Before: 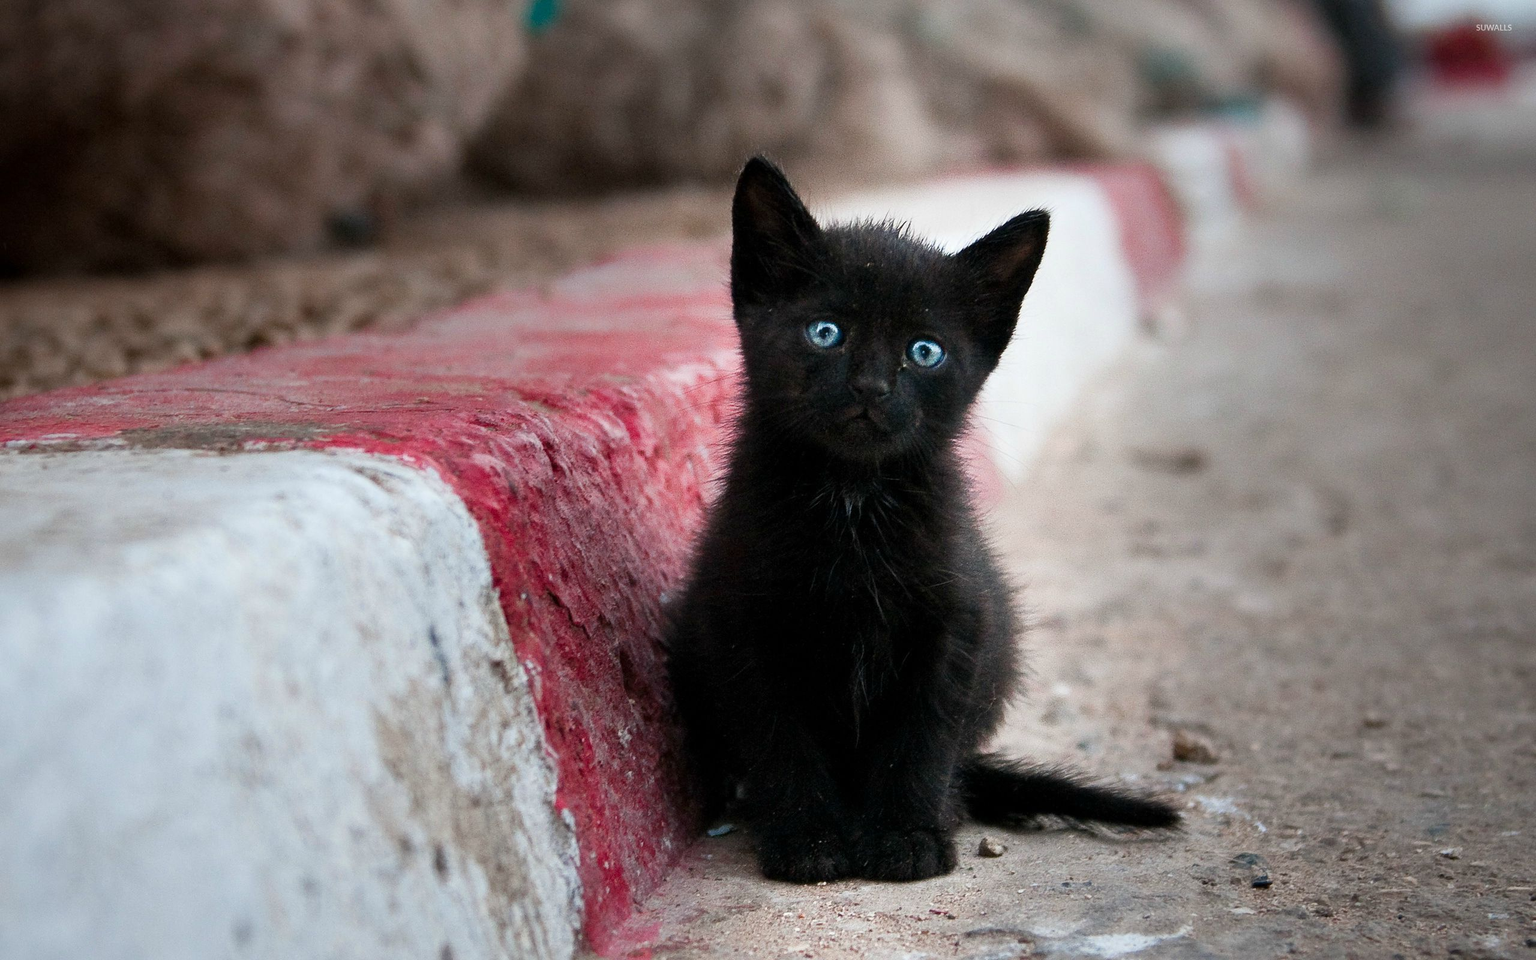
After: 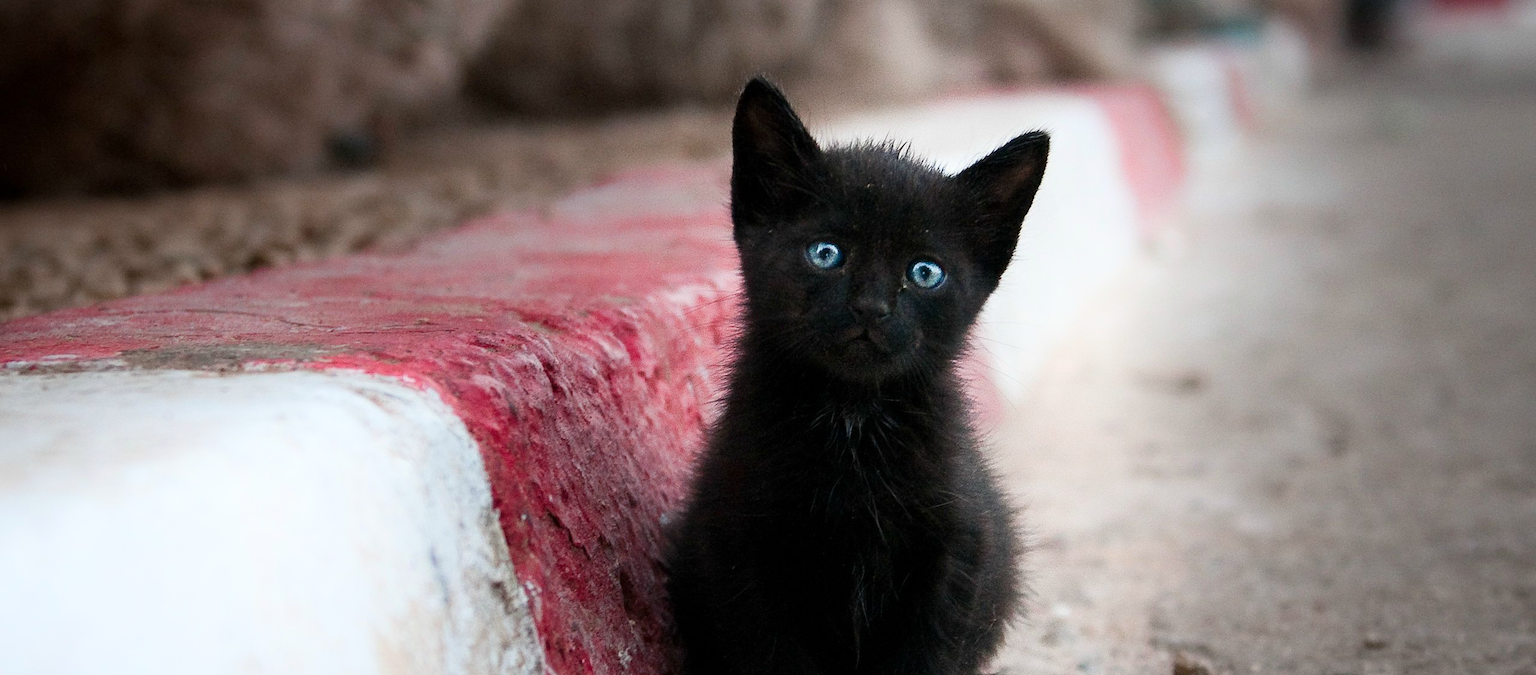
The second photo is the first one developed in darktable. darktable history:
crop and rotate: top 8.276%, bottom 21.397%
shadows and highlights: shadows -21.8, highlights 99.91, soften with gaussian
